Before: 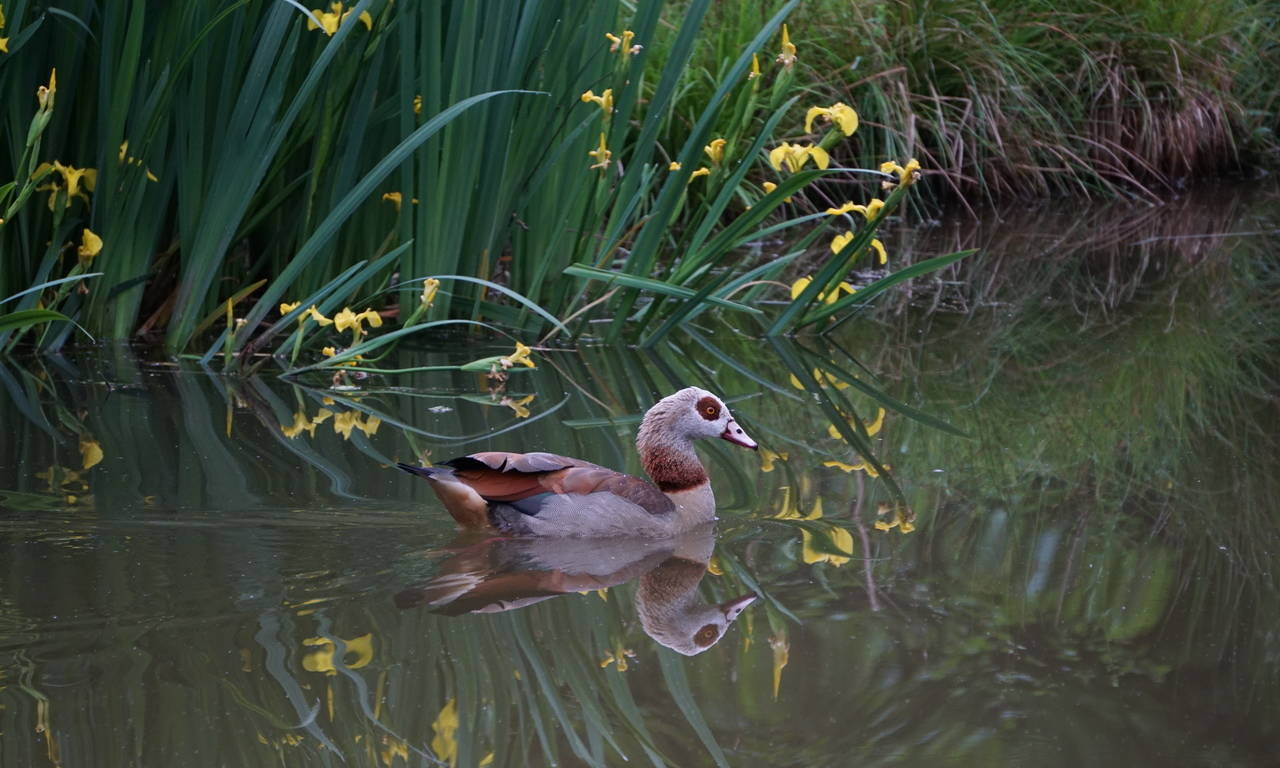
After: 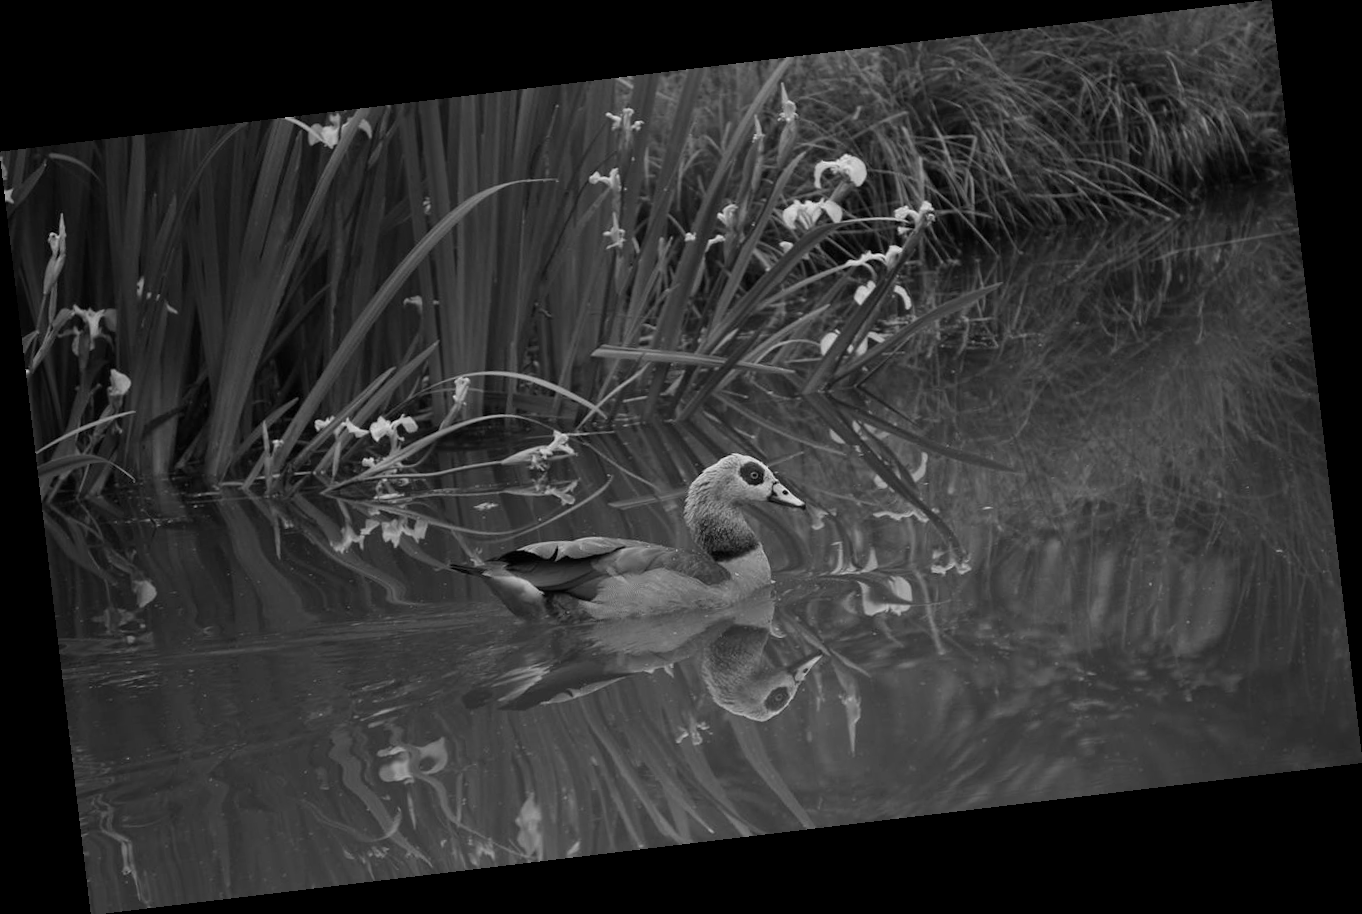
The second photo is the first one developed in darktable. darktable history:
rotate and perspective: rotation -6.83°, automatic cropping off
contrast brightness saturation: saturation -0.05
monochrome: a 26.22, b 42.67, size 0.8
